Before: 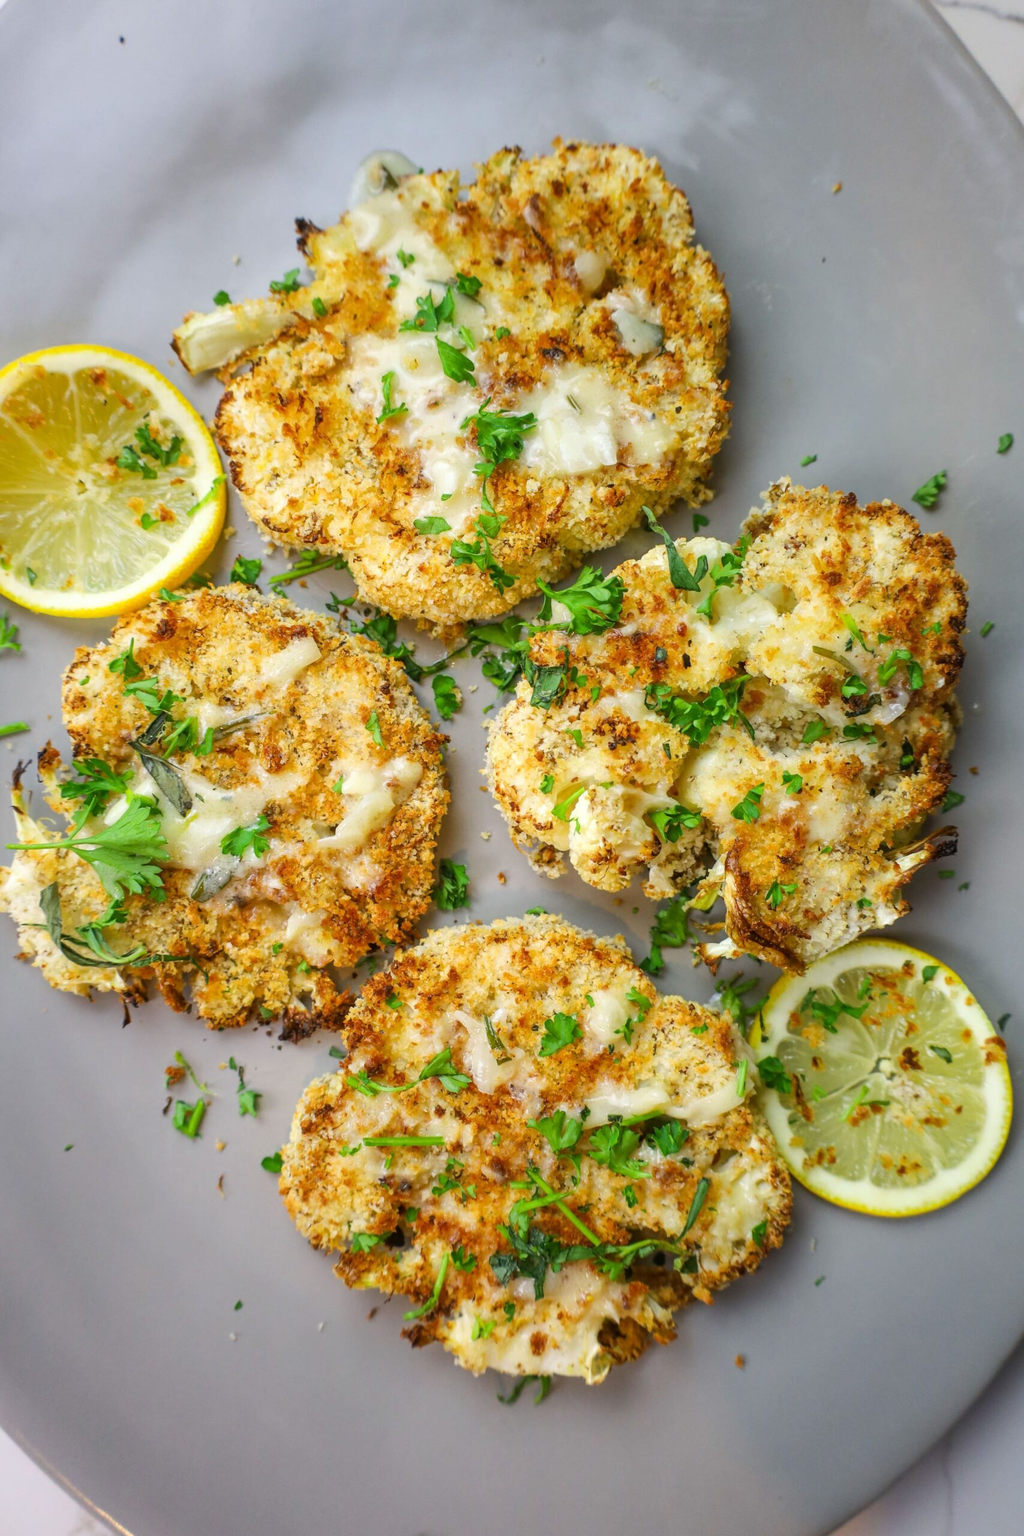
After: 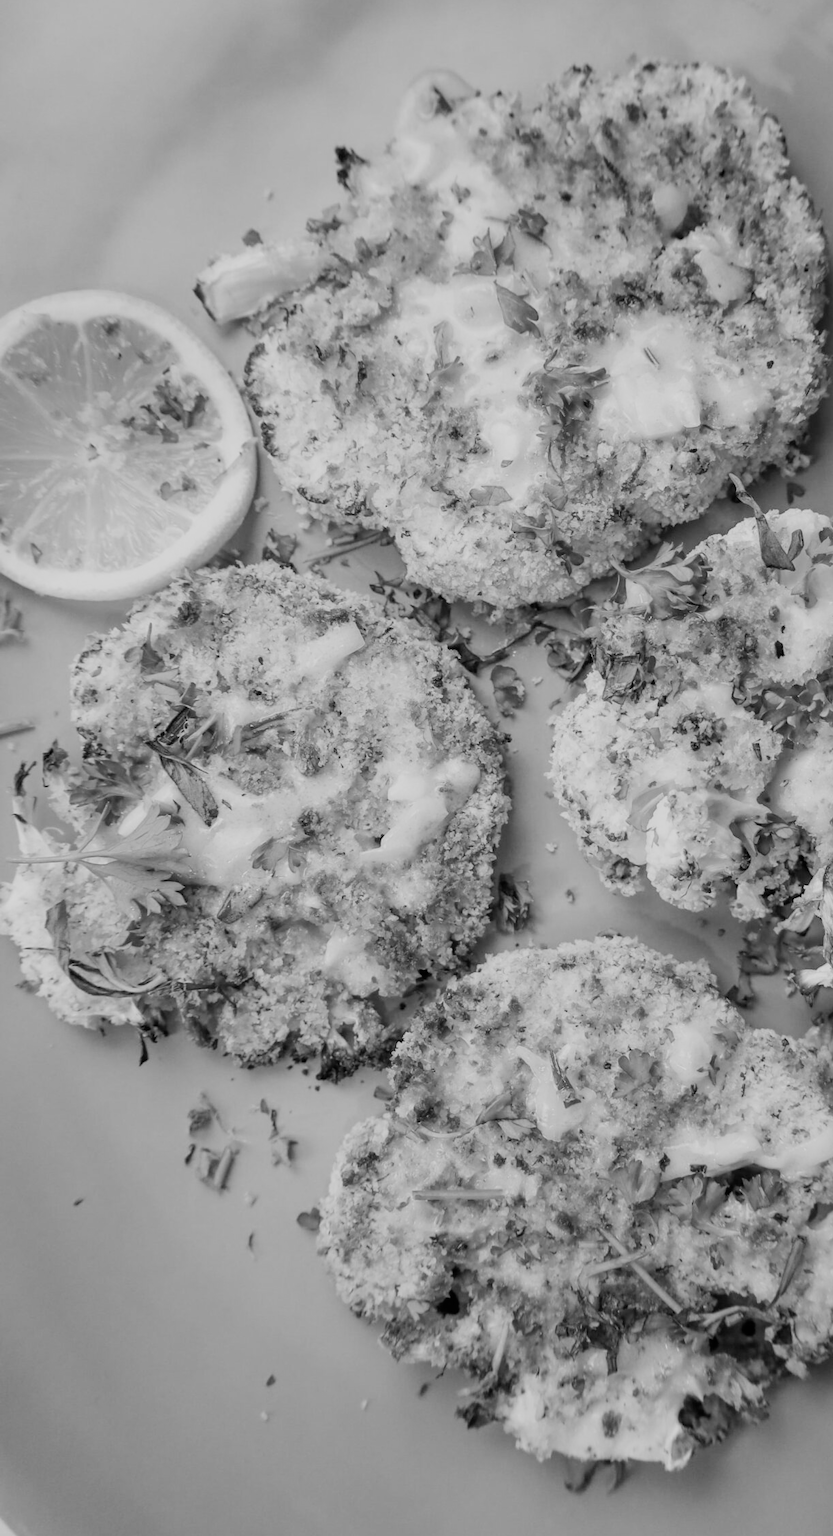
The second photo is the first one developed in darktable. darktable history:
monochrome: on, module defaults
crop: top 5.803%, right 27.864%, bottom 5.804%
filmic rgb: black relative exposure -7.65 EV, white relative exposure 4.56 EV, hardness 3.61, contrast 1.05
